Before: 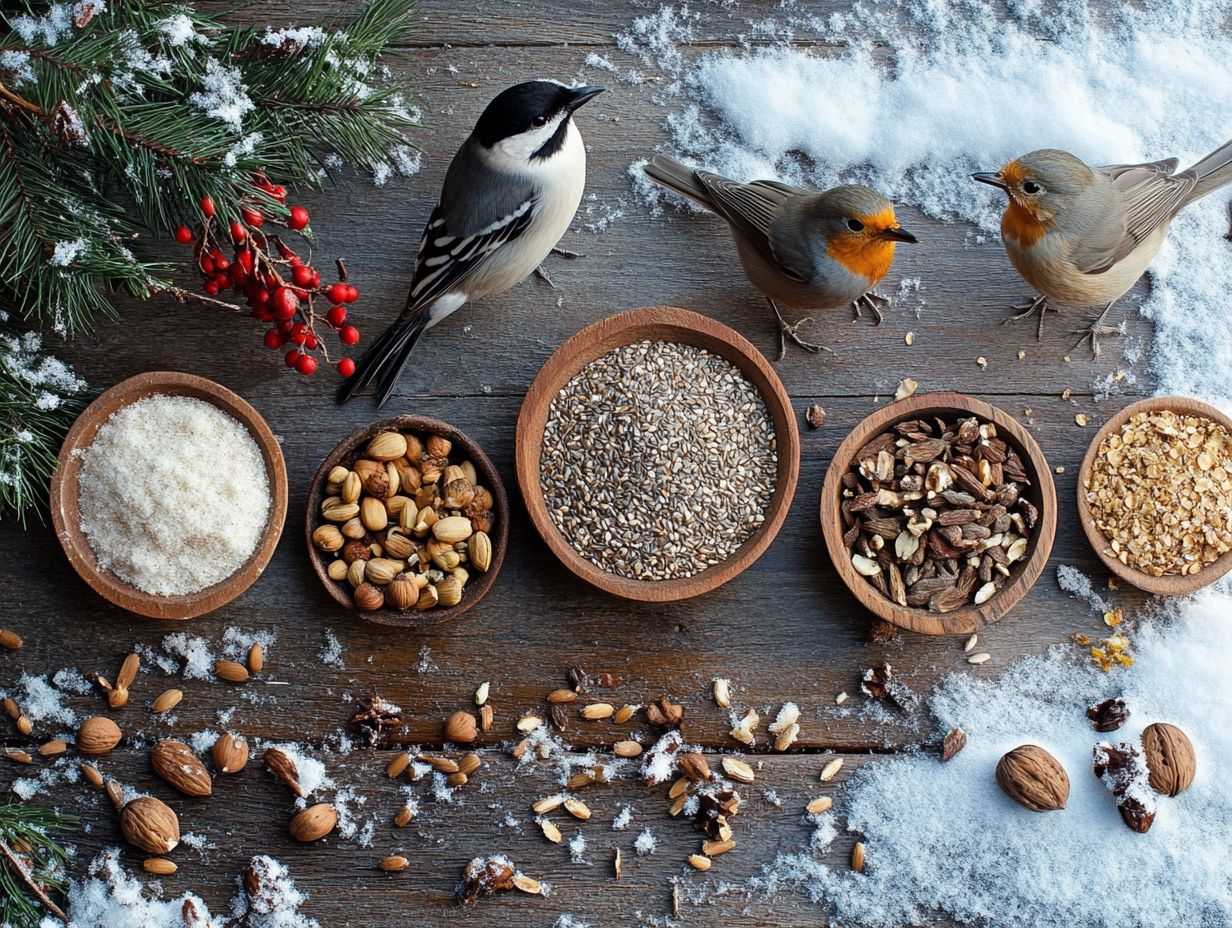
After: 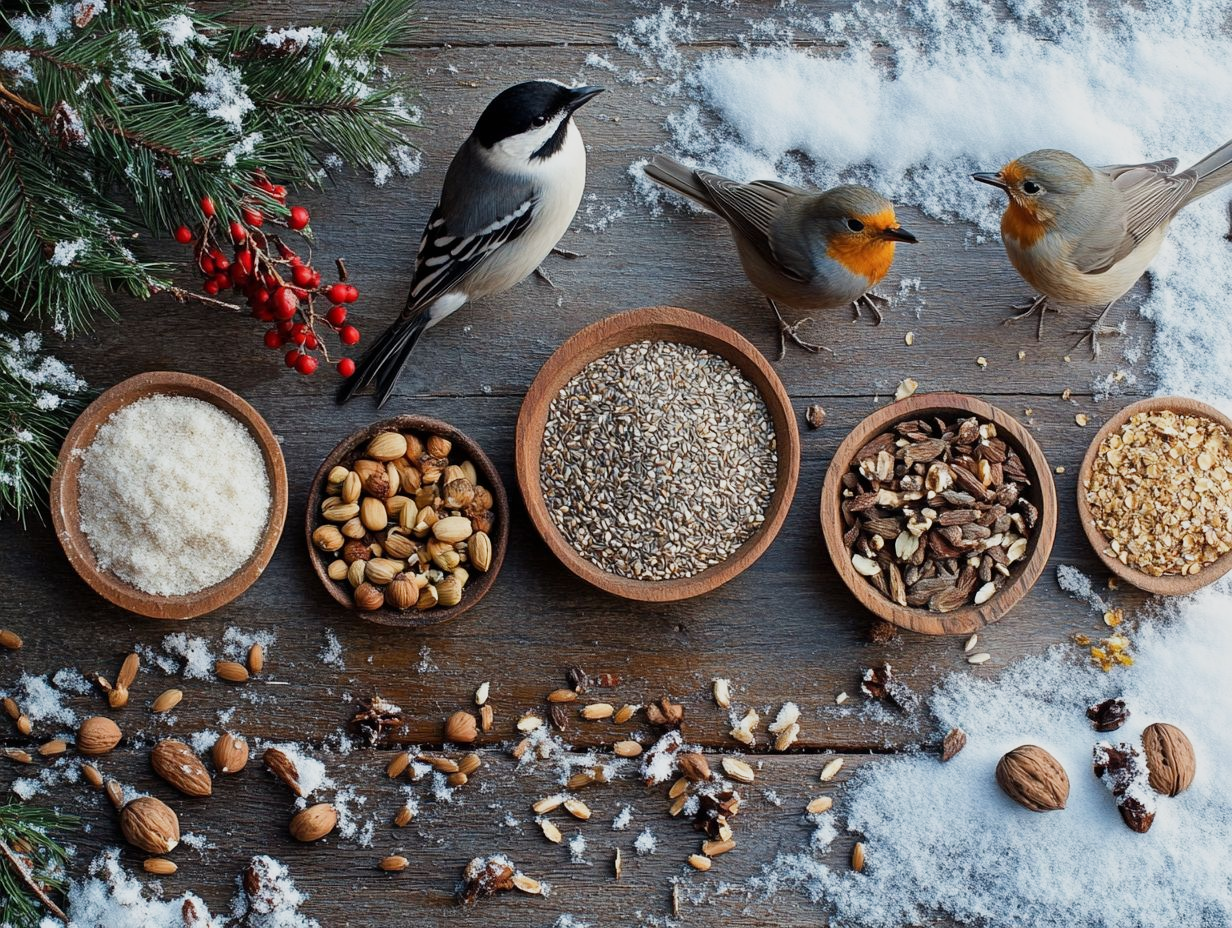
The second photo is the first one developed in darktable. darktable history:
sigmoid: contrast 1.22, skew 0.65
contrast equalizer: y [[0.5 ×6], [0.5 ×6], [0.5, 0.5, 0.501, 0.545, 0.707, 0.863], [0 ×6], [0 ×6]]
shadows and highlights: radius 331.84, shadows 53.55, highlights -100, compress 94.63%, highlights color adjustment 73.23%, soften with gaussian
